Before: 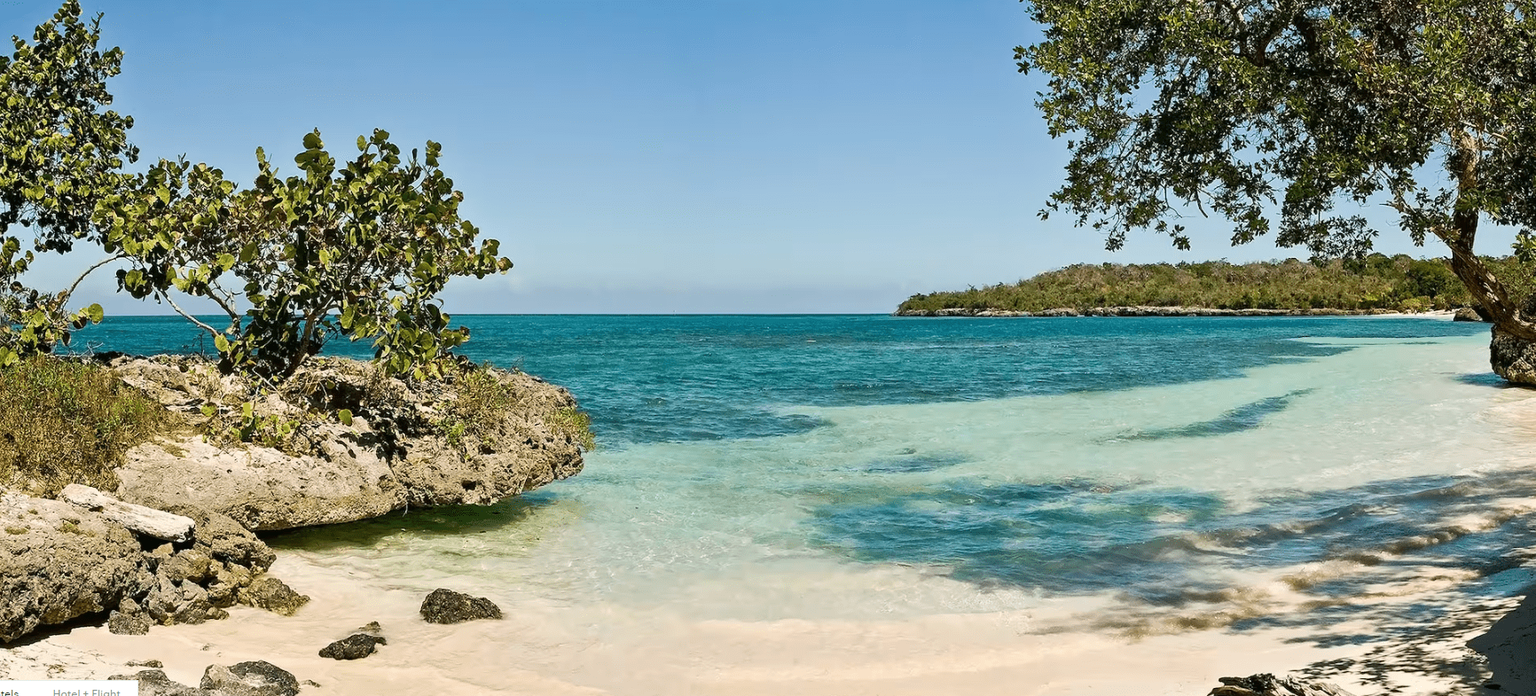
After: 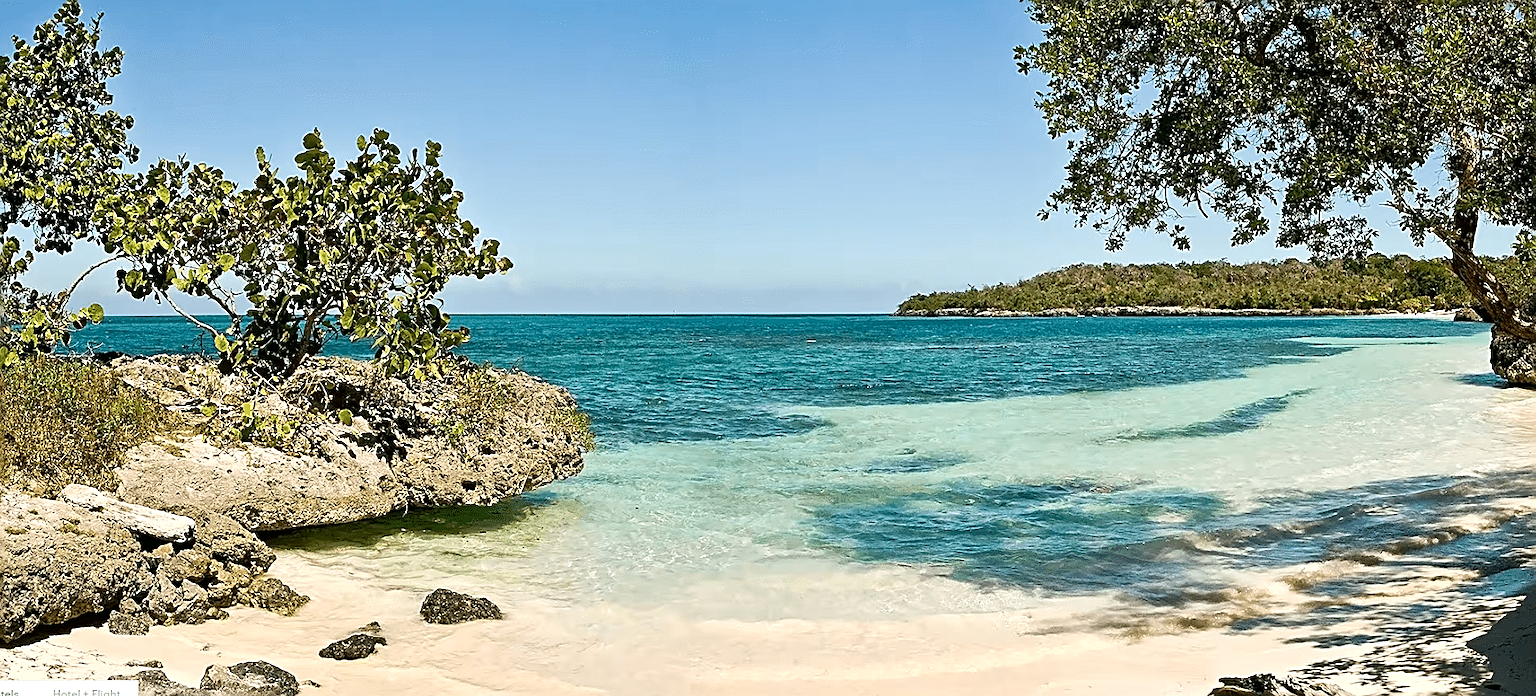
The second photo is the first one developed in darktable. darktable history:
local contrast: mode bilateral grid, contrast 21, coarseness 51, detail 119%, midtone range 0.2
sharpen: amount 0.893
exposure: black level correction 0.001, exposure 0.193 EV, compensate highlight preservation false
contrast brightness saturation: contrast 0.071
